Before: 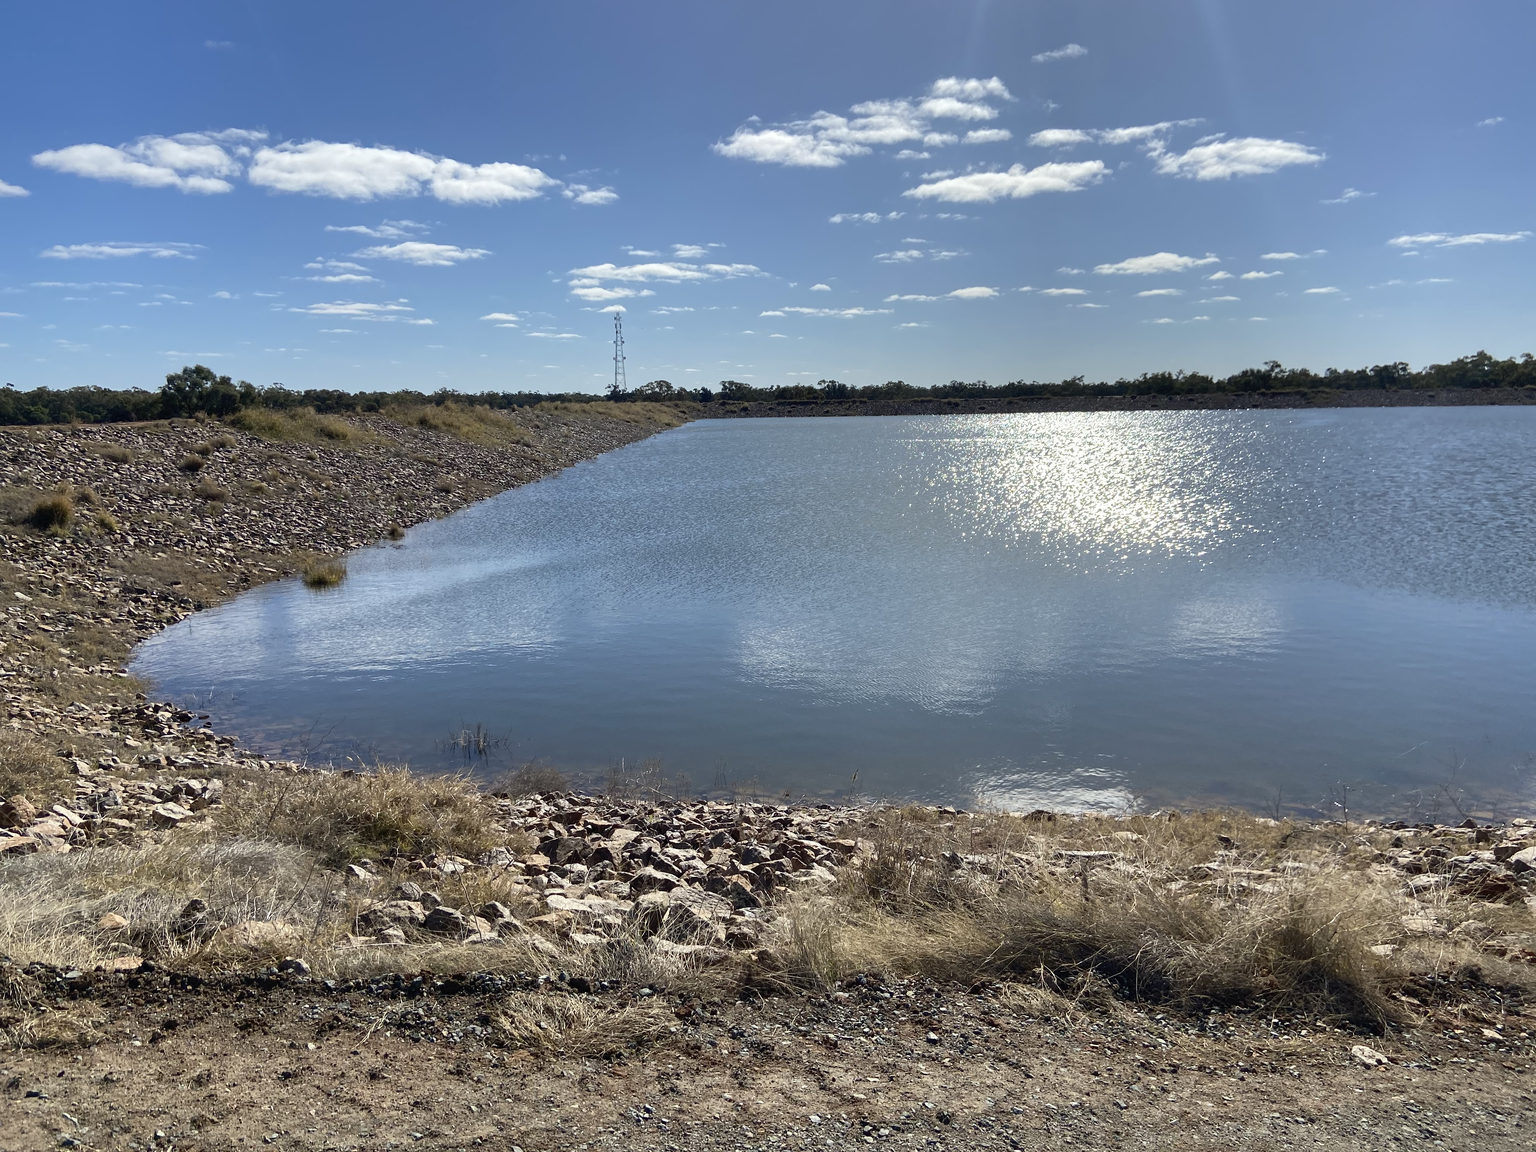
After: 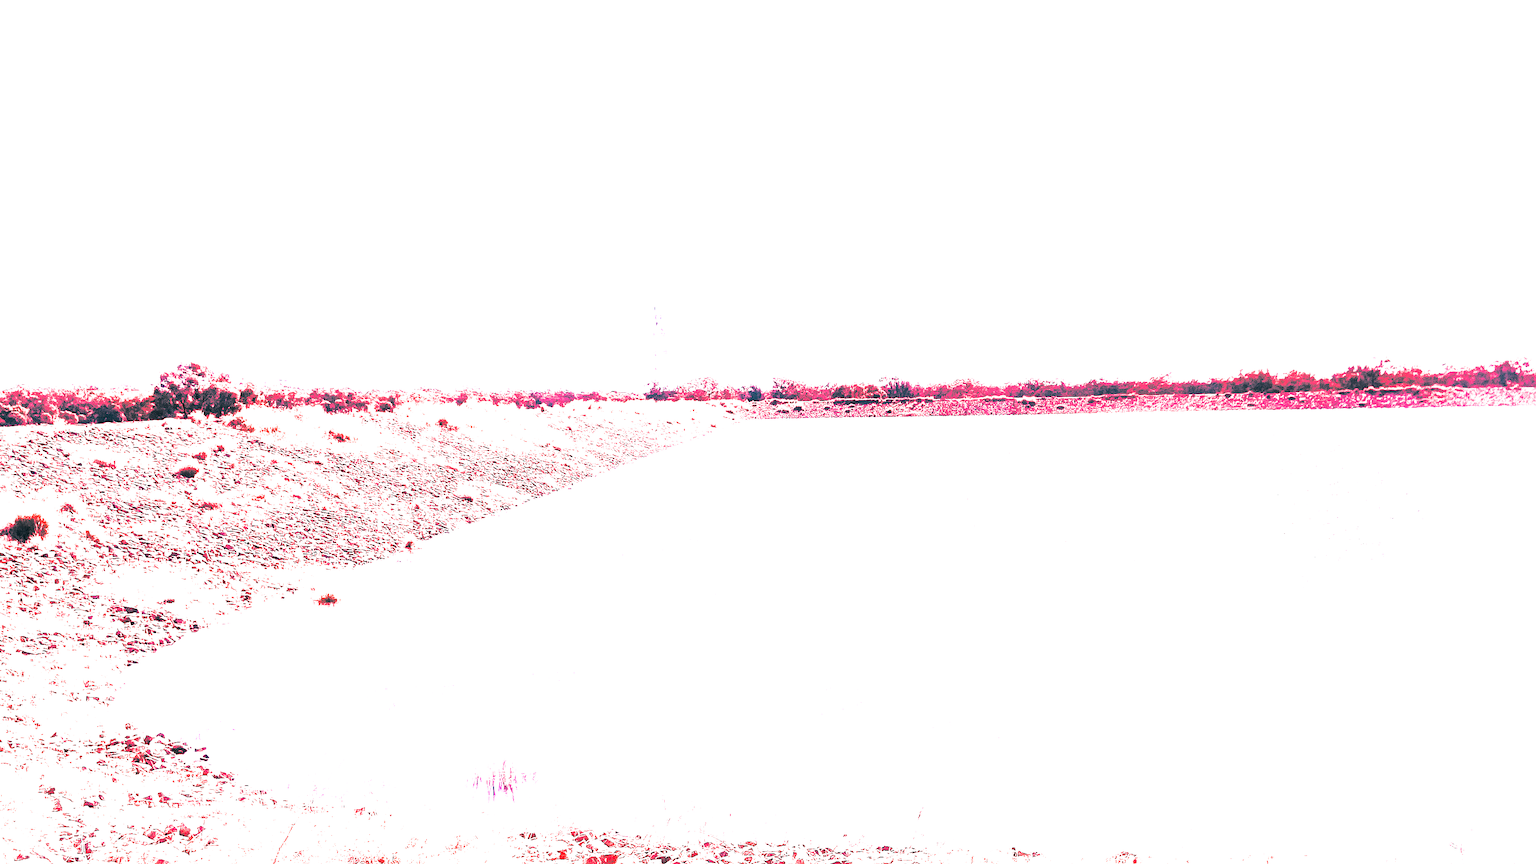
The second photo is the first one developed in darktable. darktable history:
crop: left 1.509%, top 3.452%, right 7.696%, bottom 28.452%
split-toning: shadows › hue 186.43°, highlights › hue 49.29°, compress 30.29%
contrast brightness saturation: saturation -0.05
exposure: black level correction 0.001, exposure 1.719 EV, compensate exposure bias true, compensate highlight preservation false
white balance: red 4.26, blue 1.802
